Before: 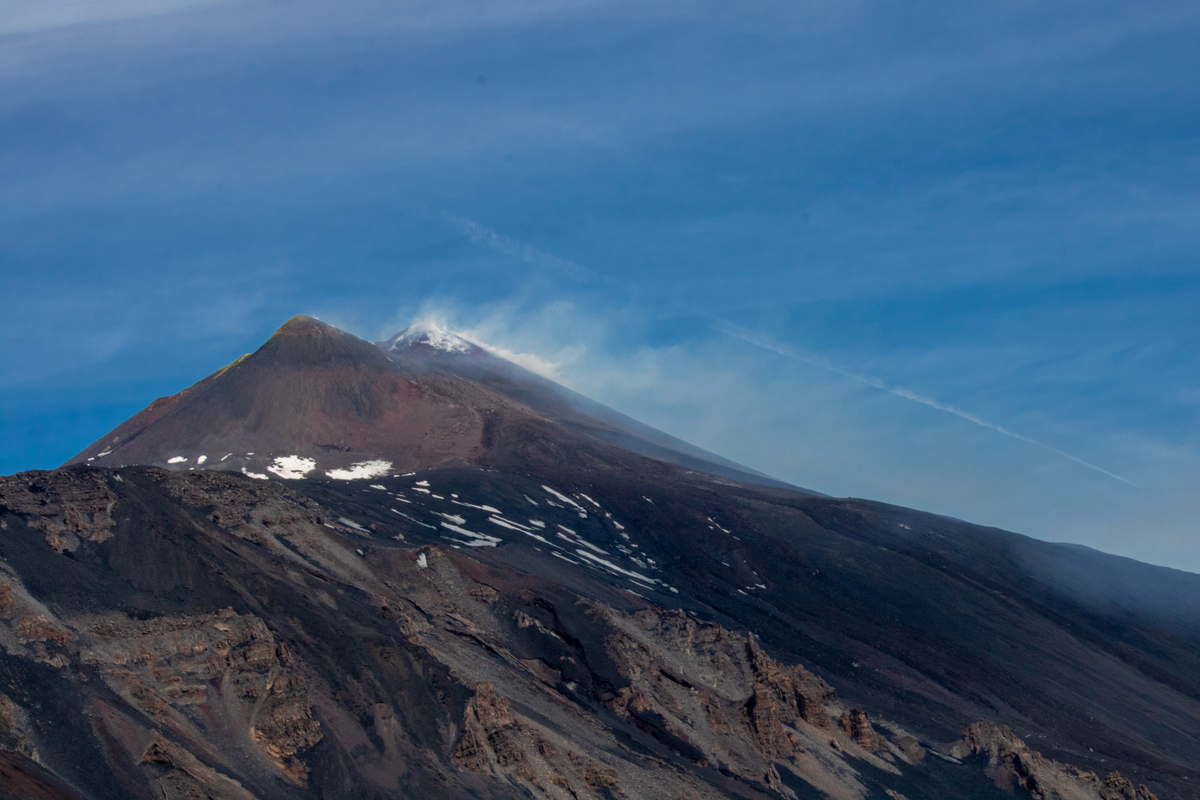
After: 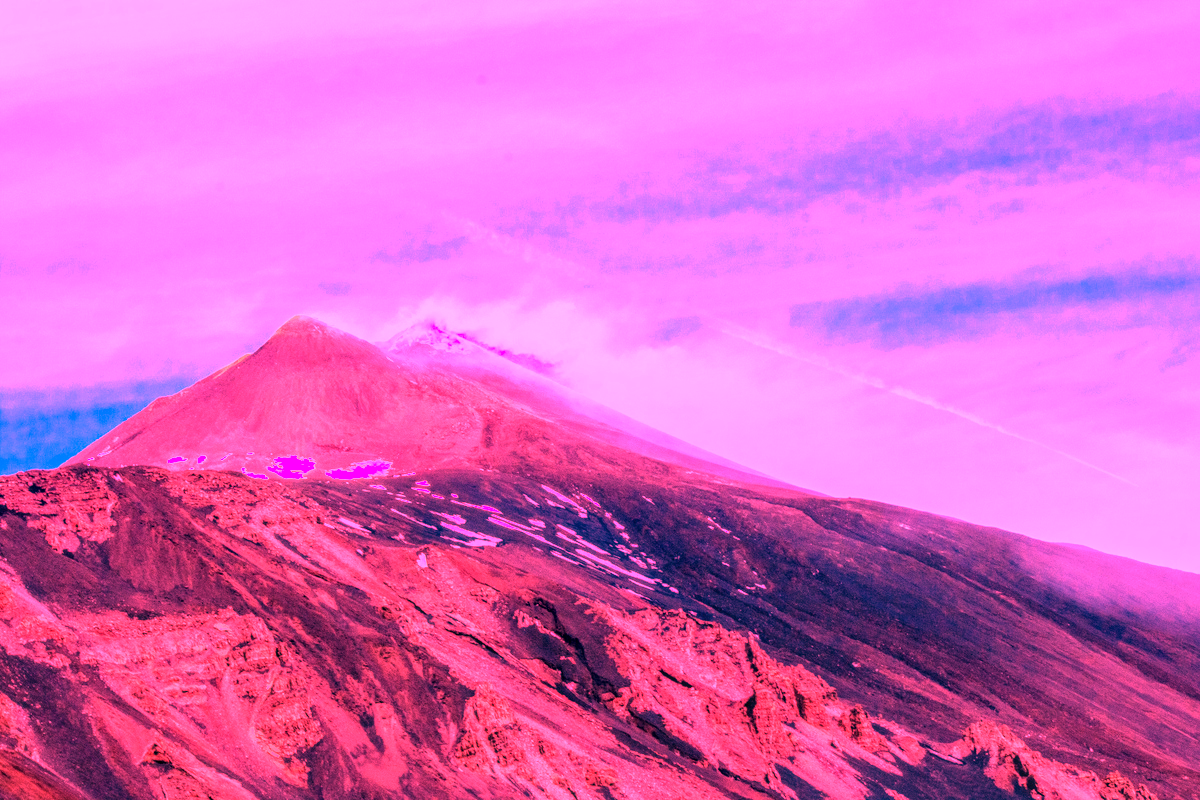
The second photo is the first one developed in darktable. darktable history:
white balance: red 4.26, blue 1.802
local contrast: on, module defaults
exposure: exposure 0.376 EV, compensate highlight preservation false
